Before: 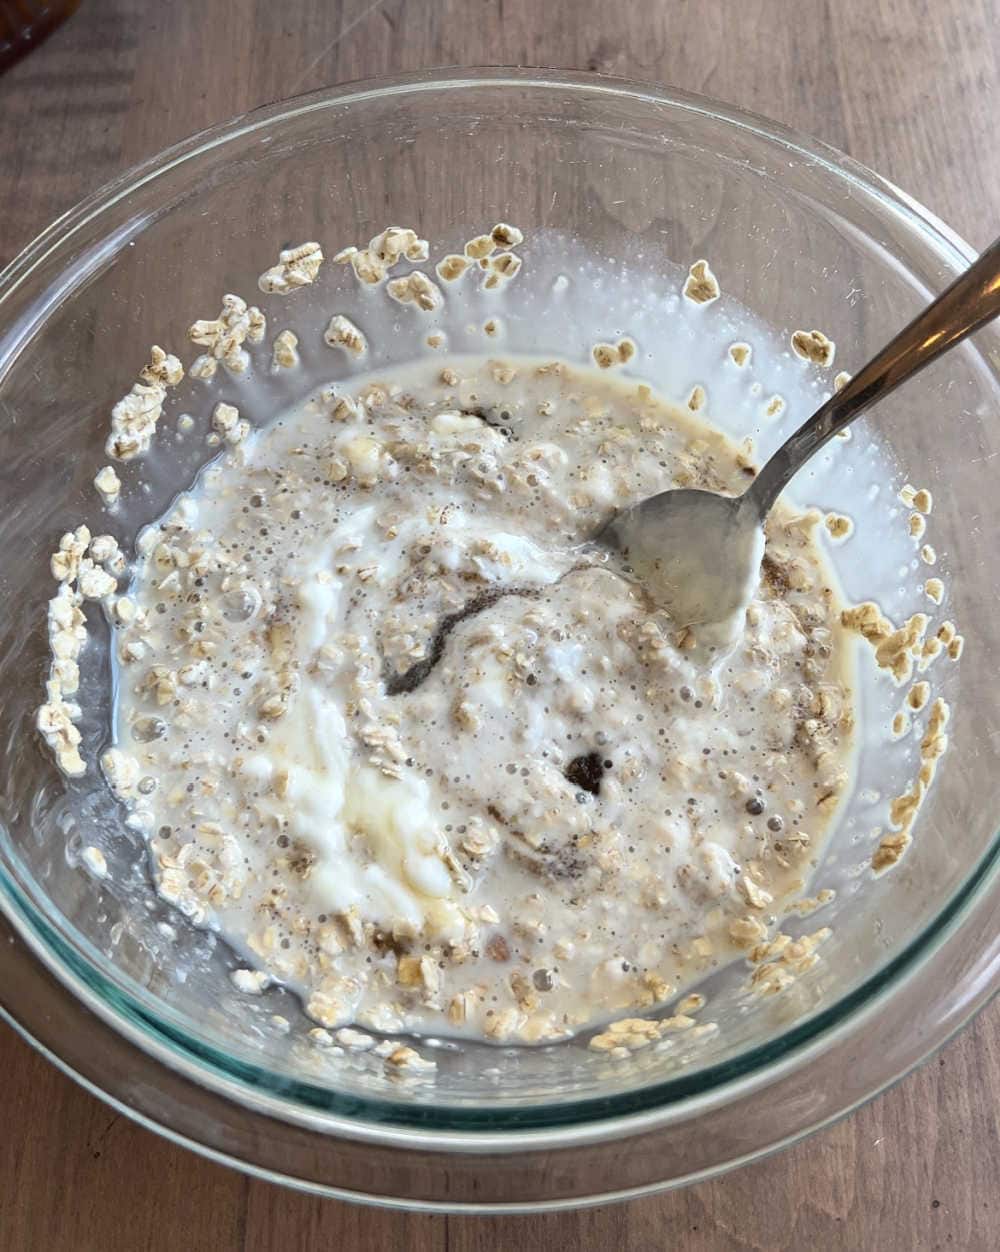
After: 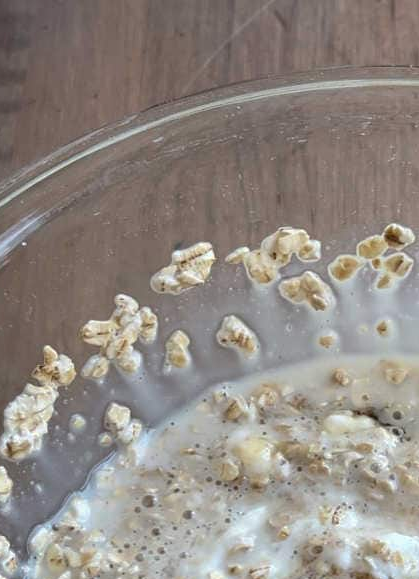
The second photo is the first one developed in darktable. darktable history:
crop and rotate: left 10.817%, top 0.062%, right 47.194%, bottom 53.626%
shadows and highlights: on, module defaults
